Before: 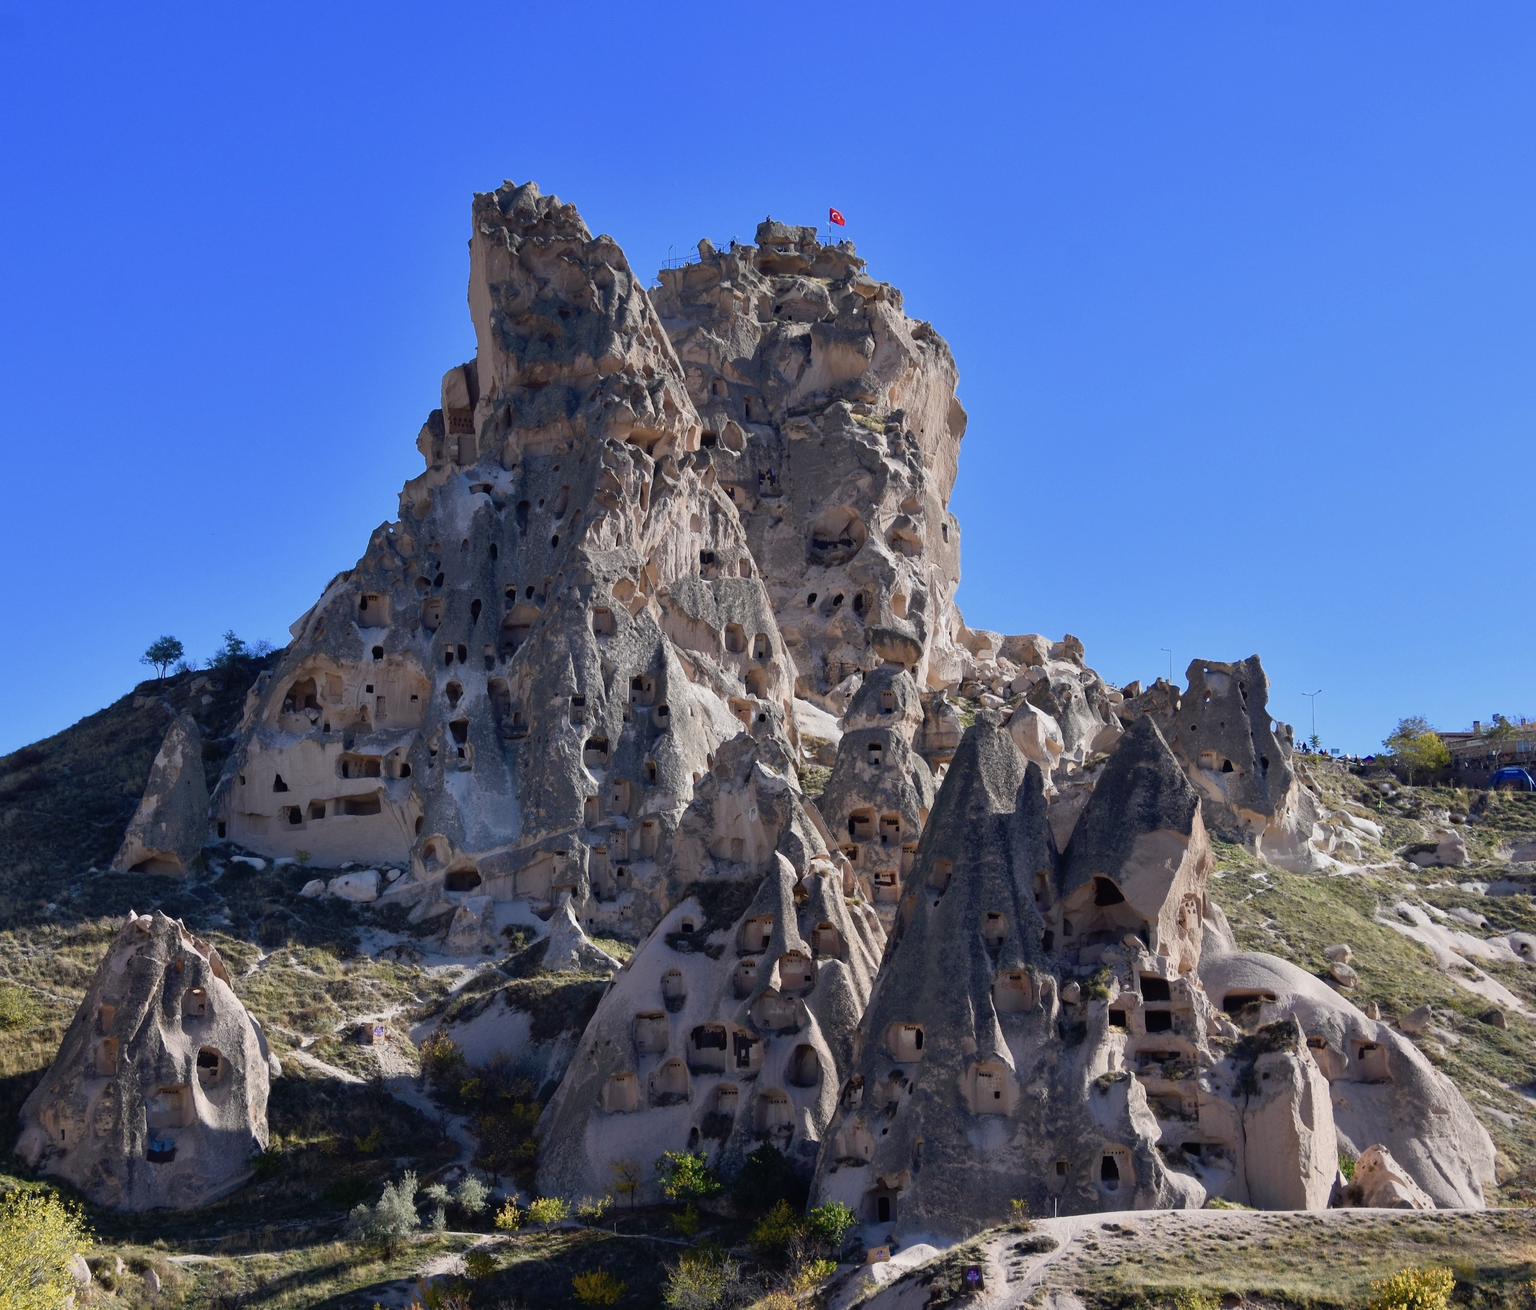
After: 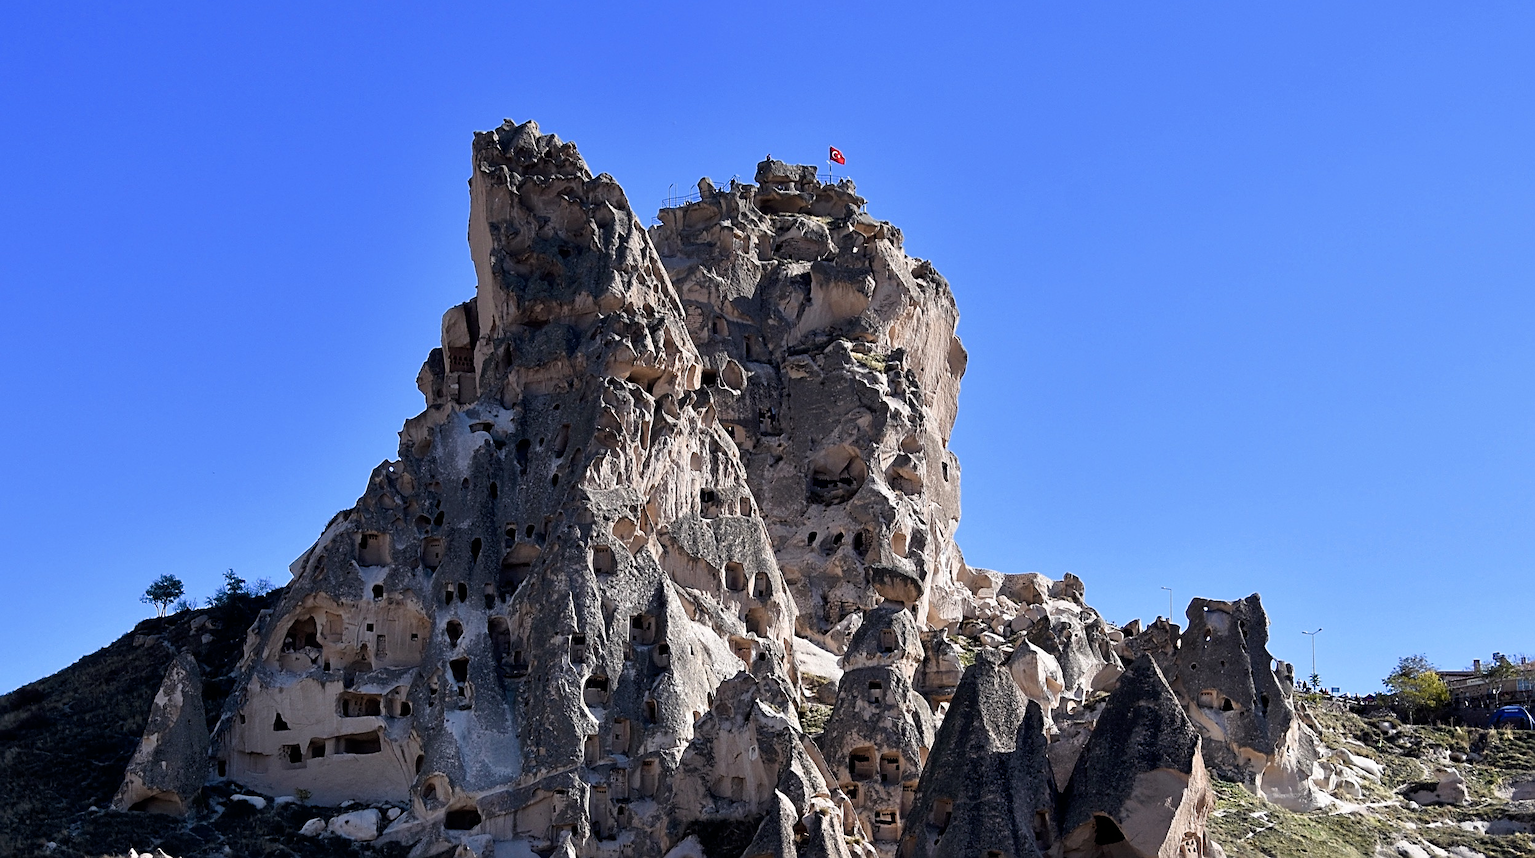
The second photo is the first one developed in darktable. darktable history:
crop and rotate: top 4.717%, bottom 29.67%
sharpen: radius 2.626, amount 0.682
filmic rgb: black relative exposure -8 EV, white relative exposure 2.32 EV, threshold 5.95 EV, hardness 6.65, enable highlight reconstruction true
